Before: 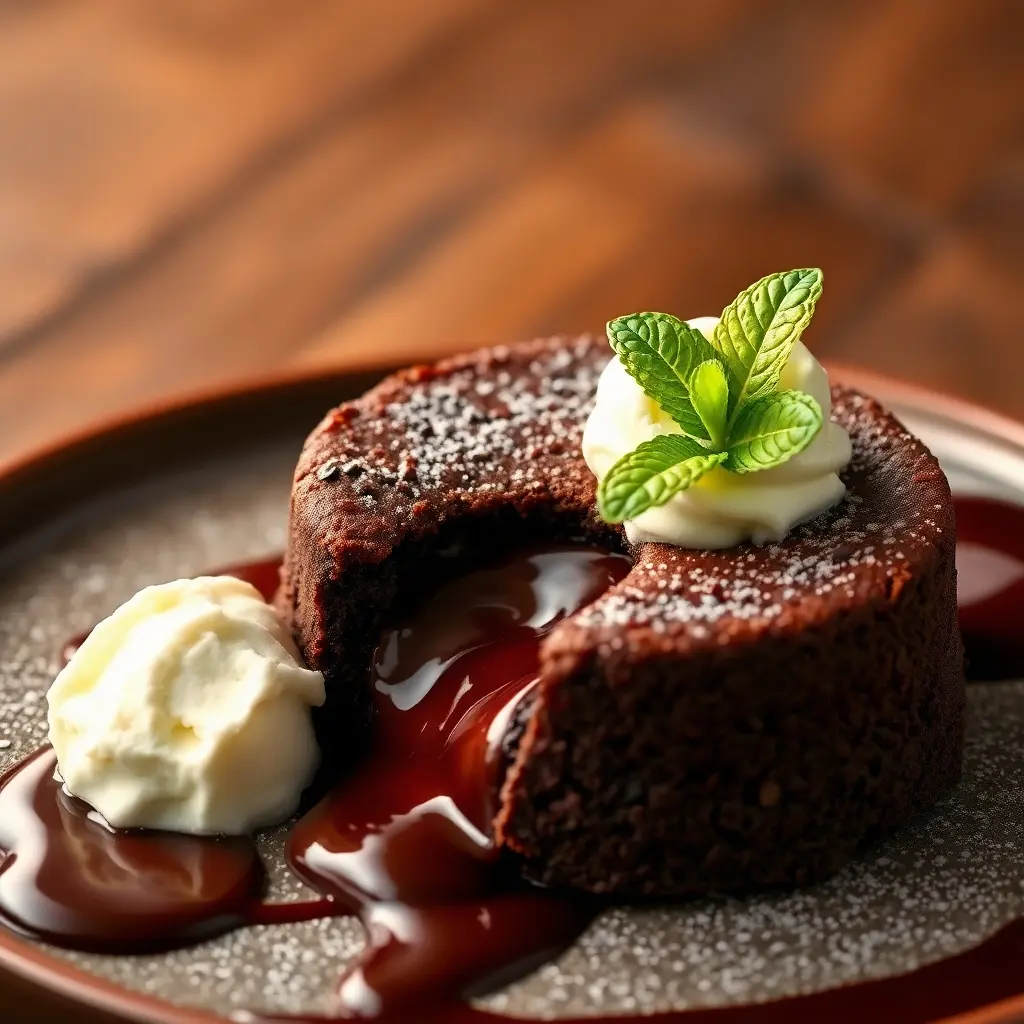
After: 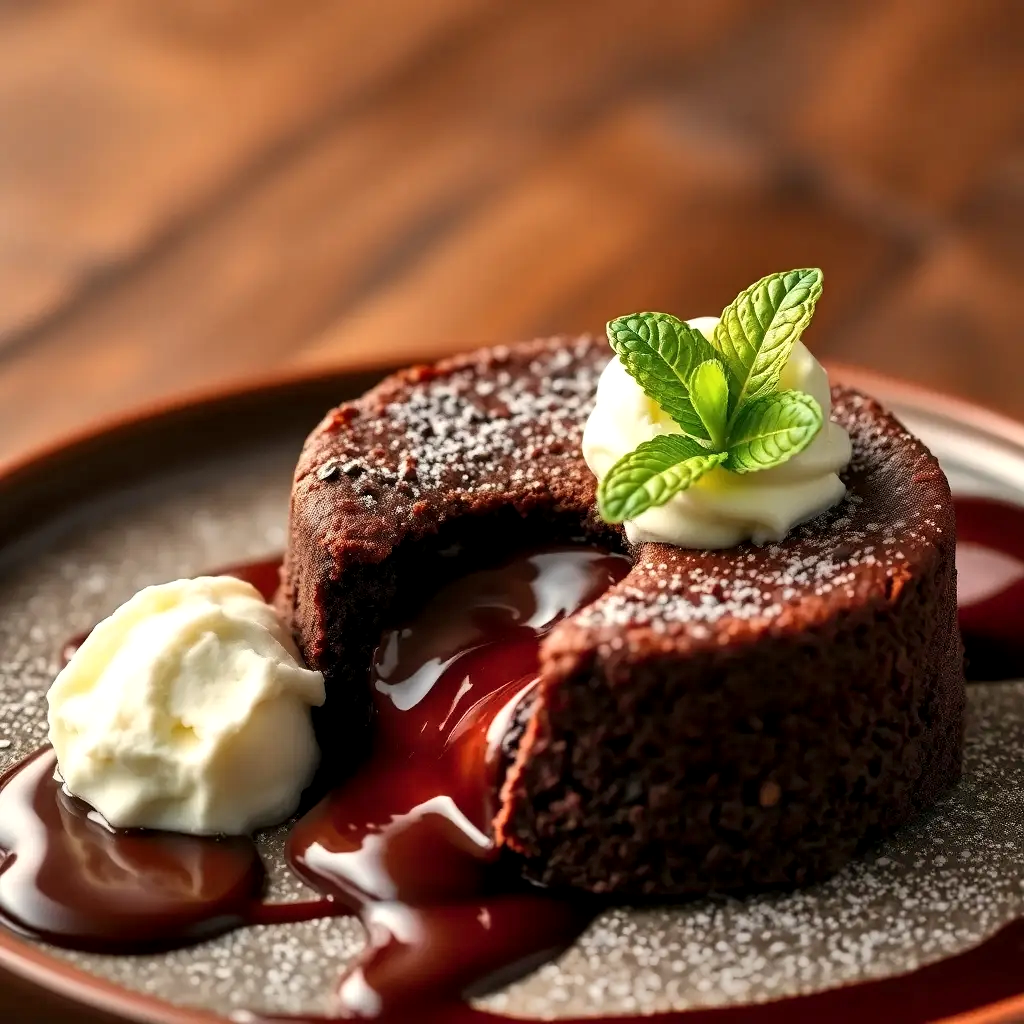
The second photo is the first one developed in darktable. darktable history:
shadows and highlights: soften with gaussian
local contrast: highlights 106%, shadows 101%, detail 119%, midtone range 0.2
